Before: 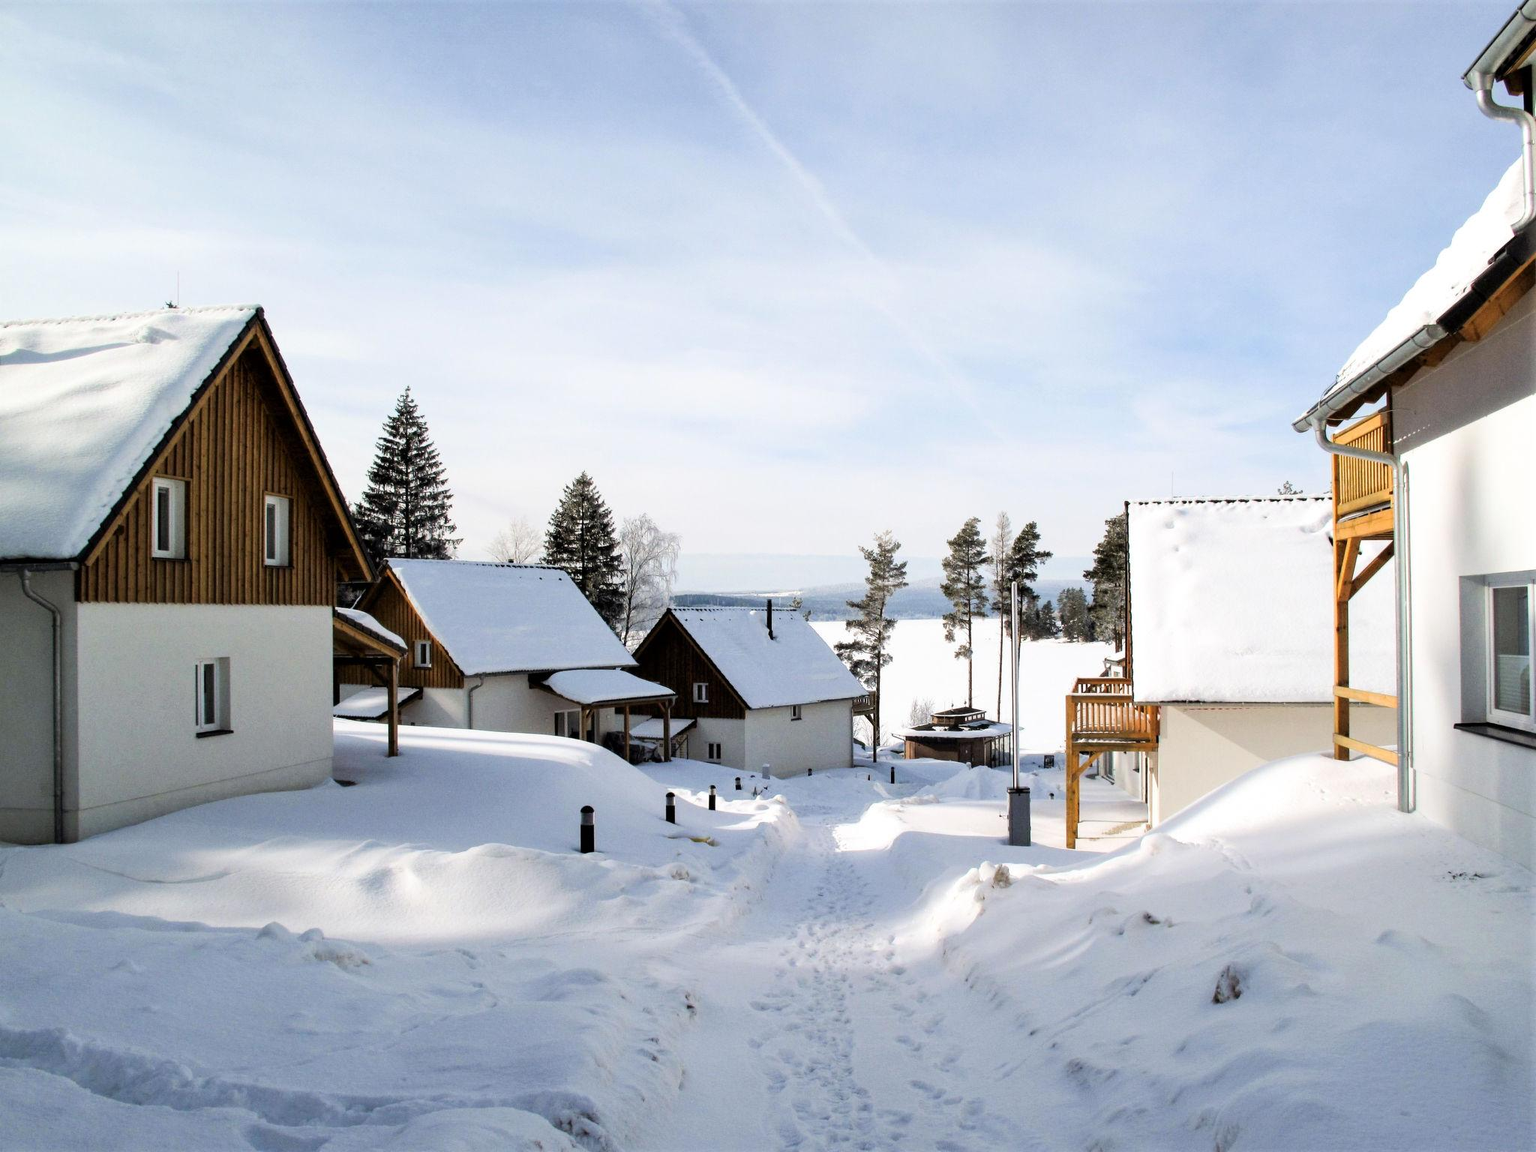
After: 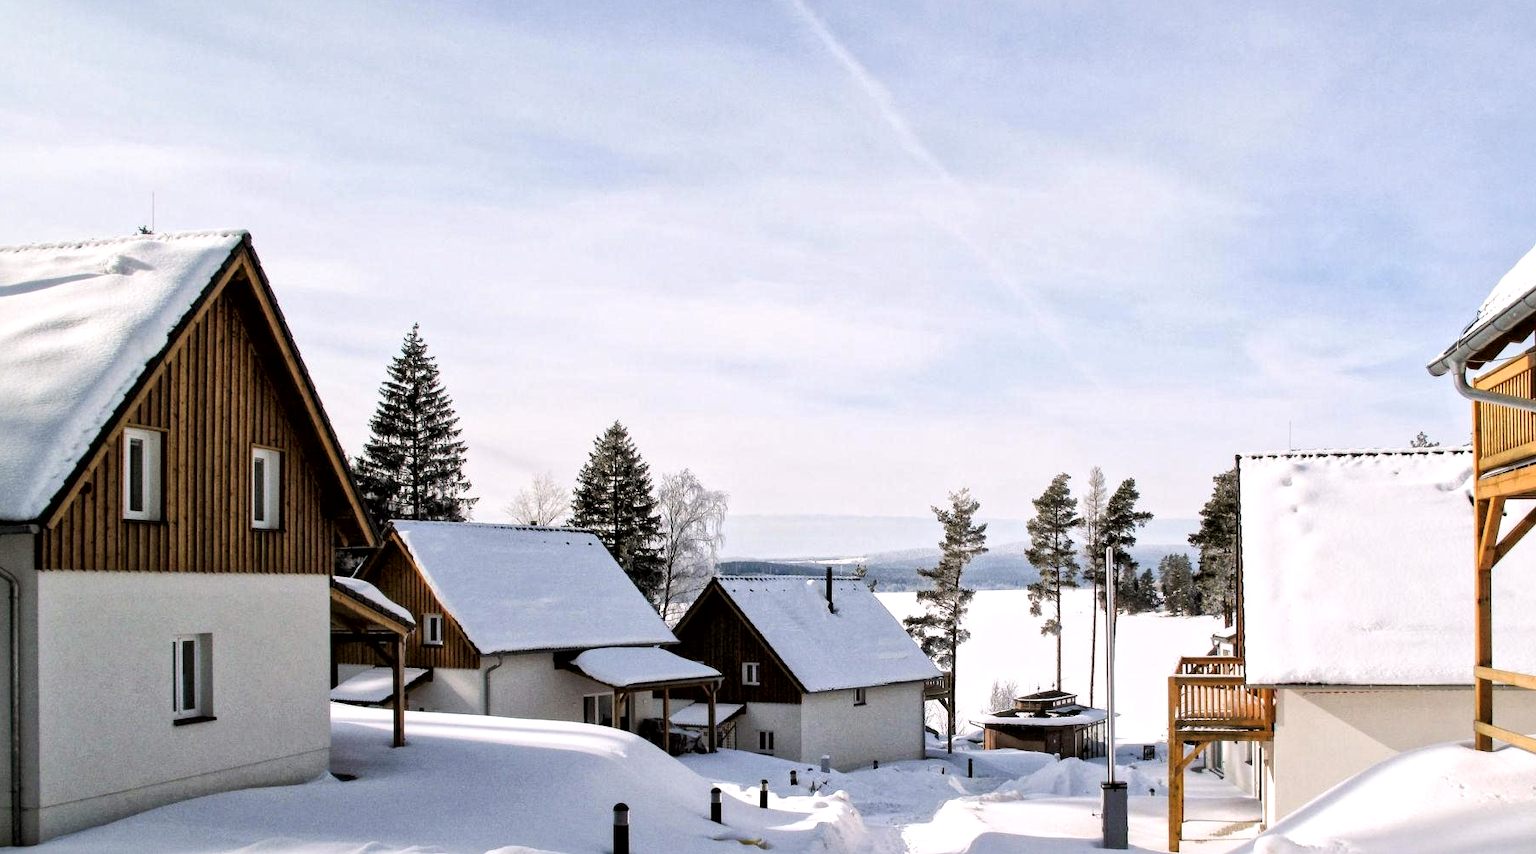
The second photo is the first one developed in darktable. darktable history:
crop: left 2.886%, top 9.016%, right 9.637%, bottom 26.081%
local contrast: mode bilateral grid, contrast 21, coarseness 19, detail 163%, midtone range 0.2
color correction: highlights a* 3.06, highlights b* -1.37, shadows a* -0.108, shadows b* 2.24, saturation 0.977
